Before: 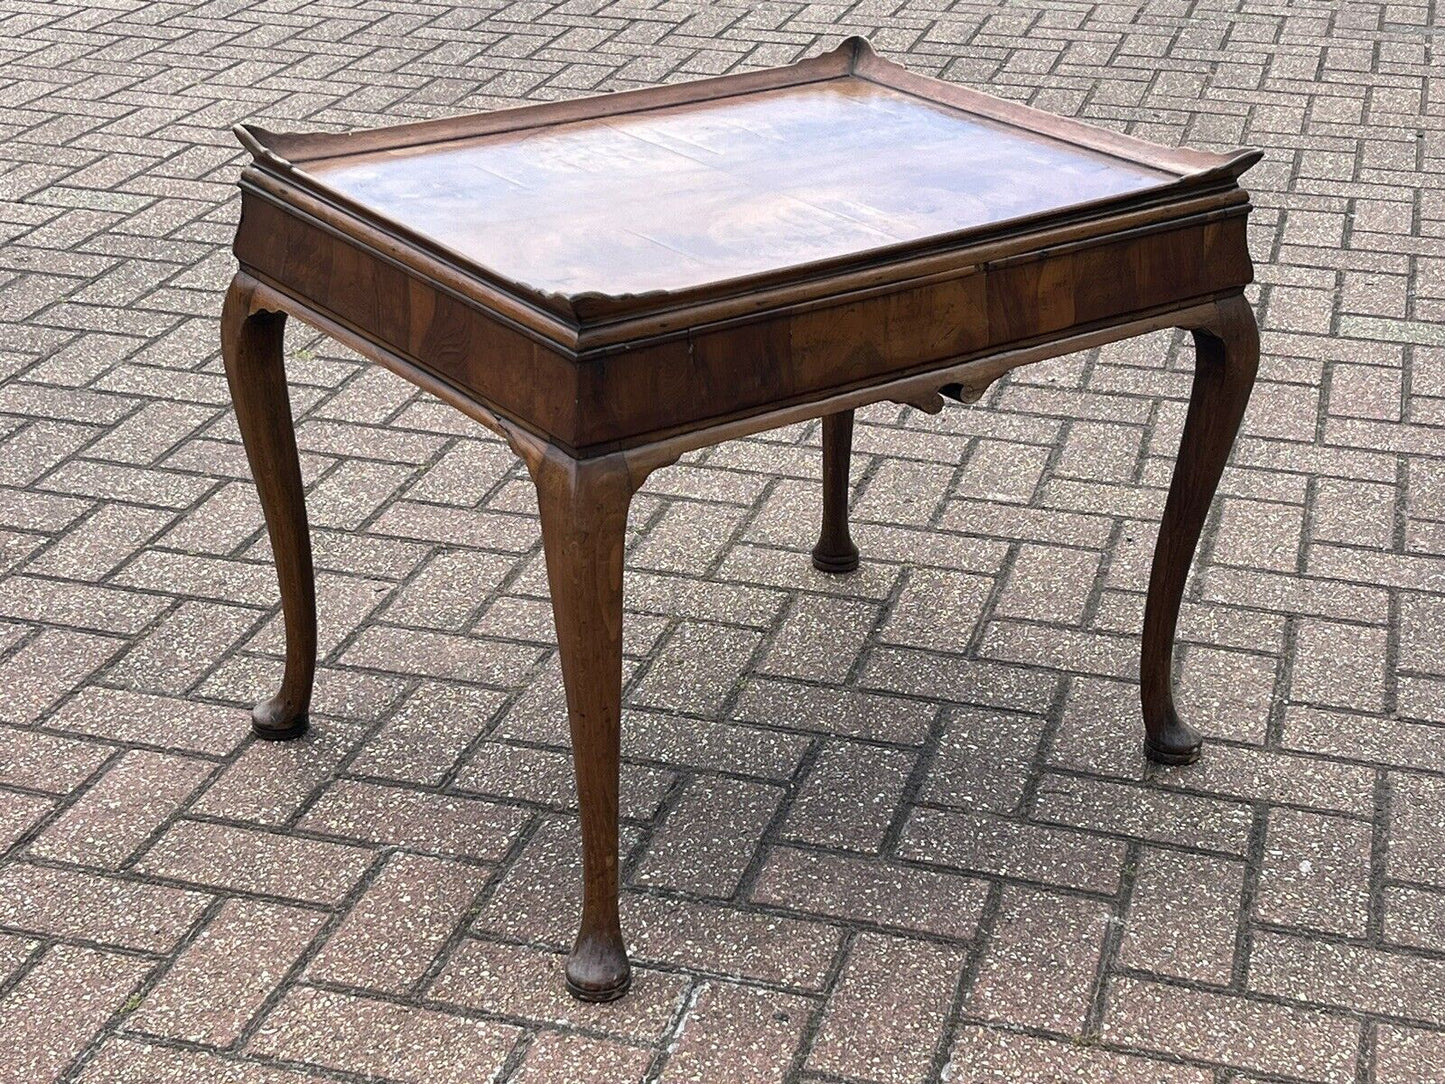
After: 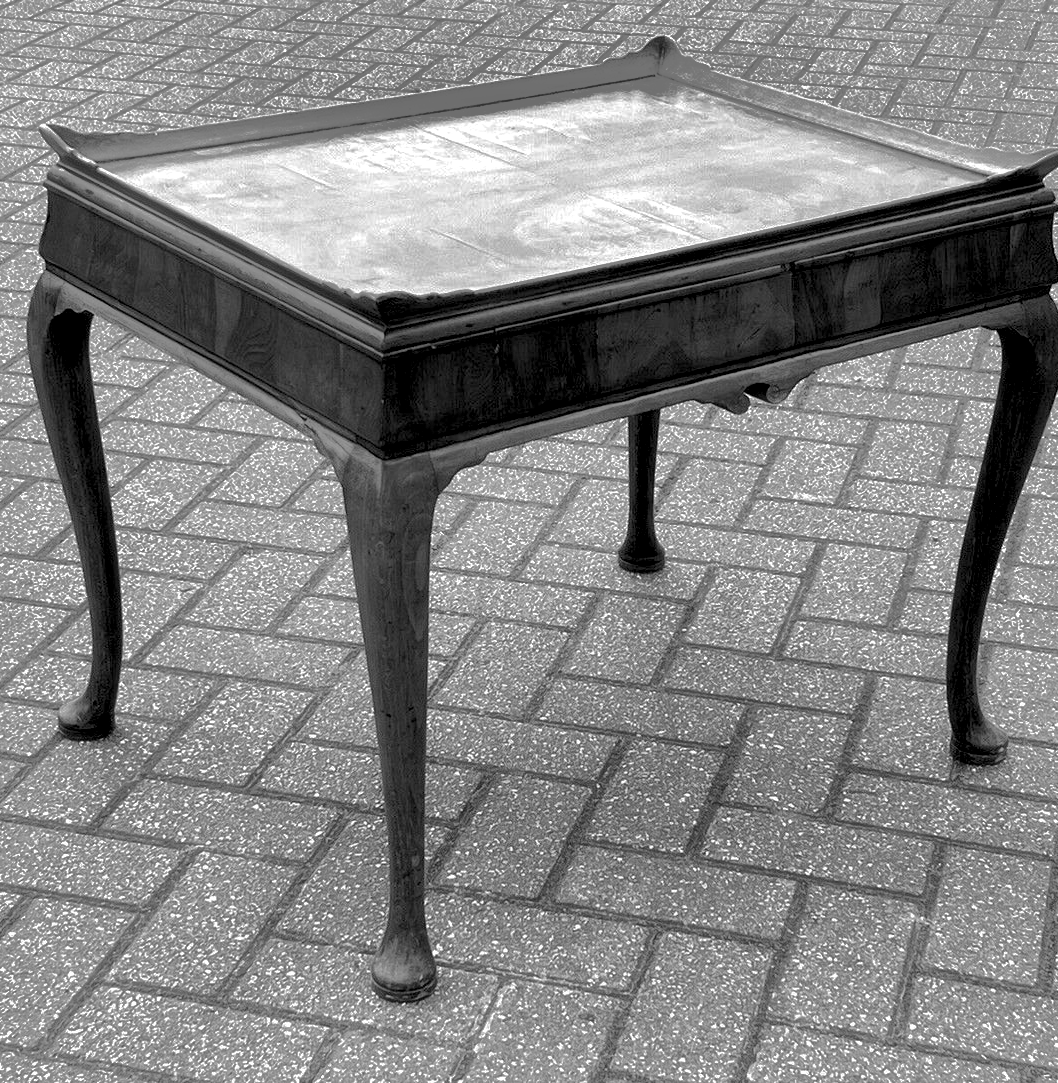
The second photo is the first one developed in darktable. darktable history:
rgb levels: levels [[0.013, 0.434, 0.89], [0, 0.5, 1], [0, 0.5, 1]]
crop: left 13.443%, right 13.31%
monochrome: on, module defaults
white balance: red 1.009, blue 1.027
shadows and highlights: shadows -19.91, highlights -73.15
haze removal: strength -0.09, adaptive false
